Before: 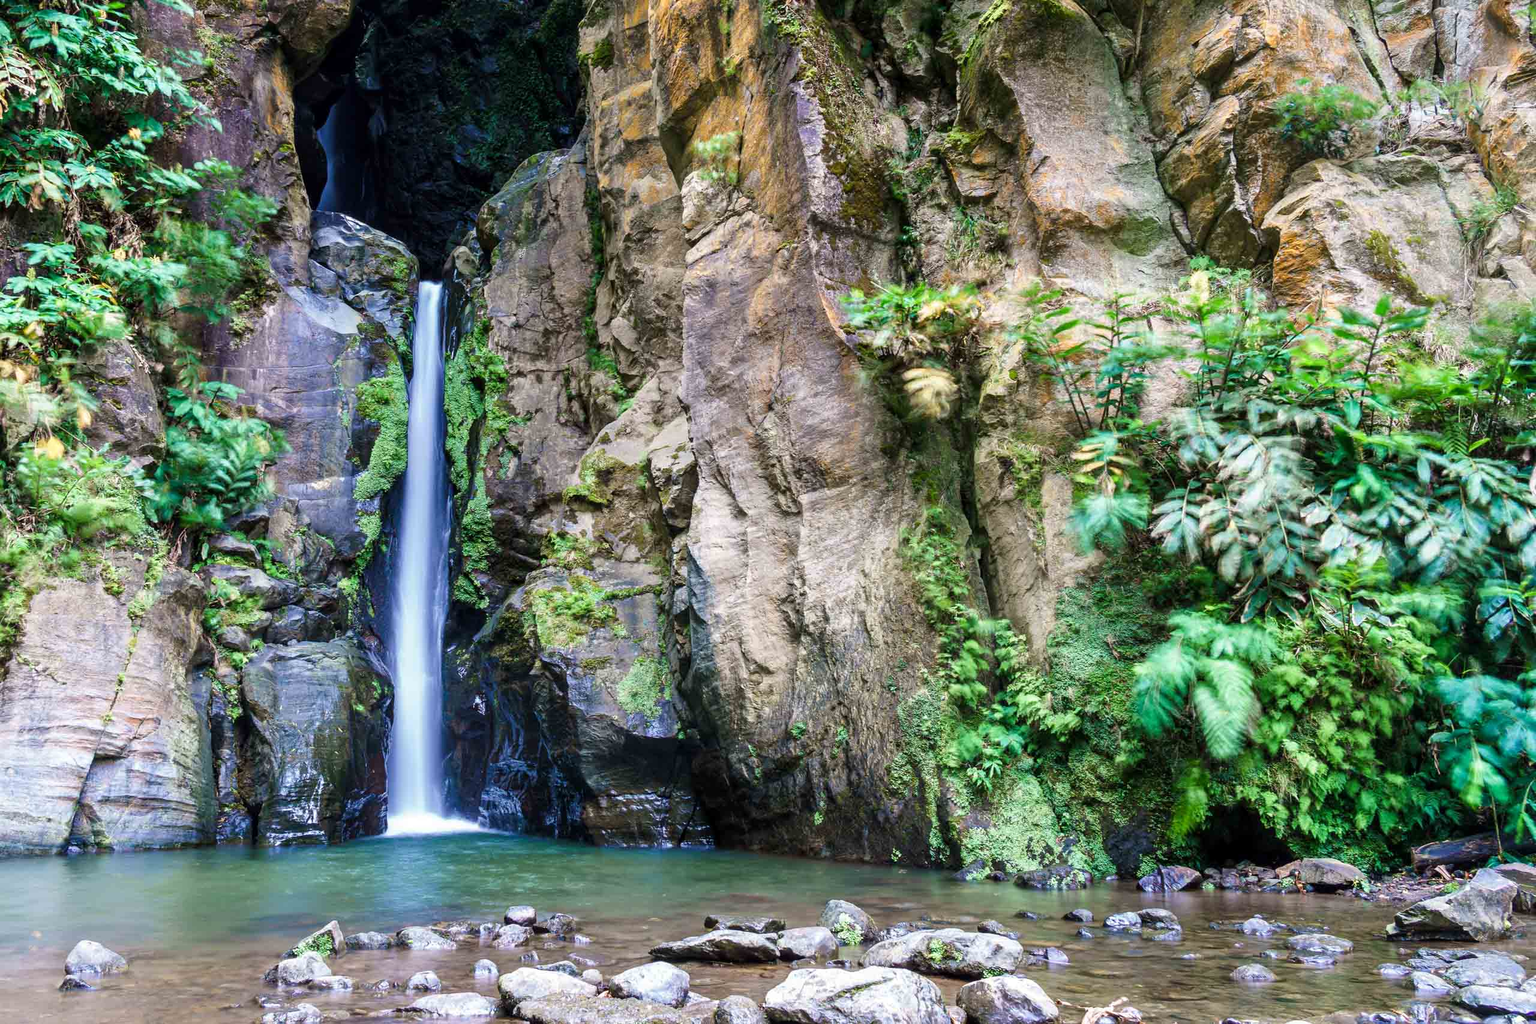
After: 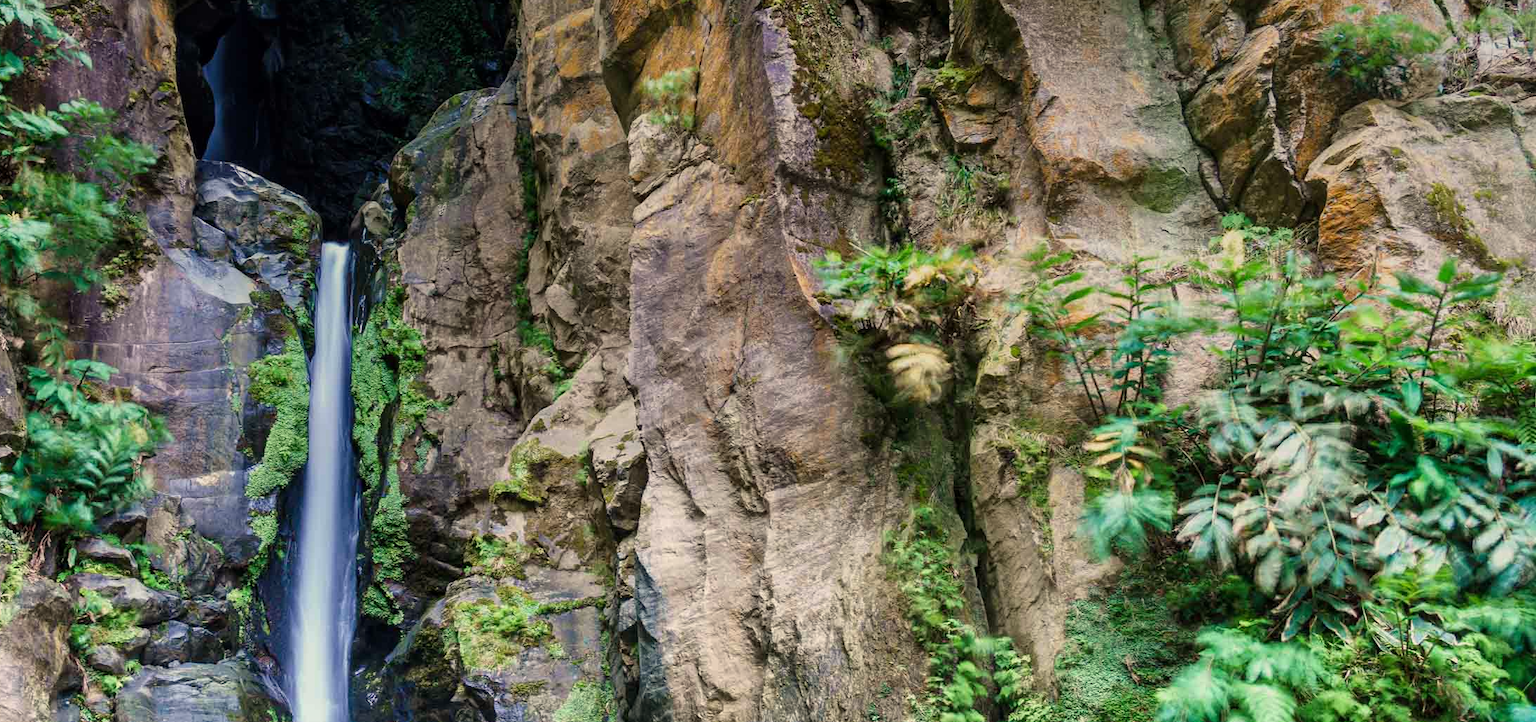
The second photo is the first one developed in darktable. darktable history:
crop and rotate: left 9.345%, top 7.22%, right 4.982%, bottom 32.331%
graduated density: rotation 5.63°, offset 76.9
white balance: red 1.045, blue 0.932
